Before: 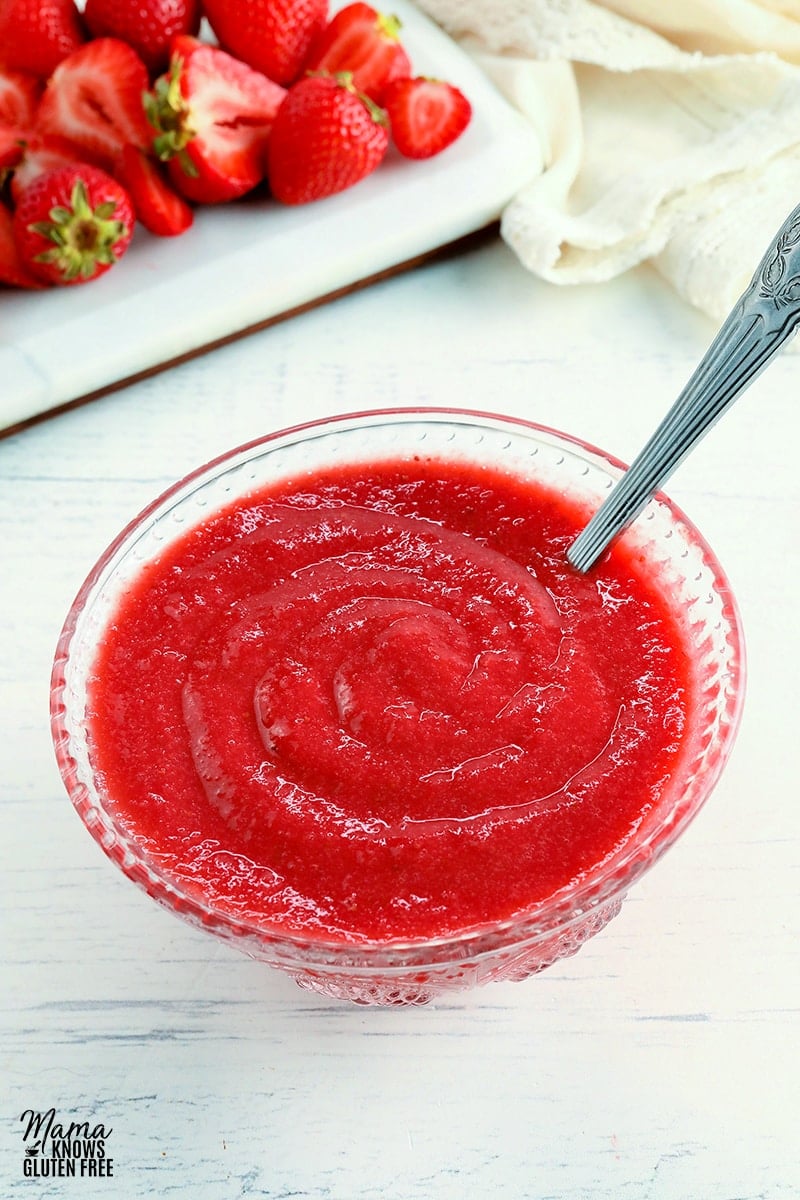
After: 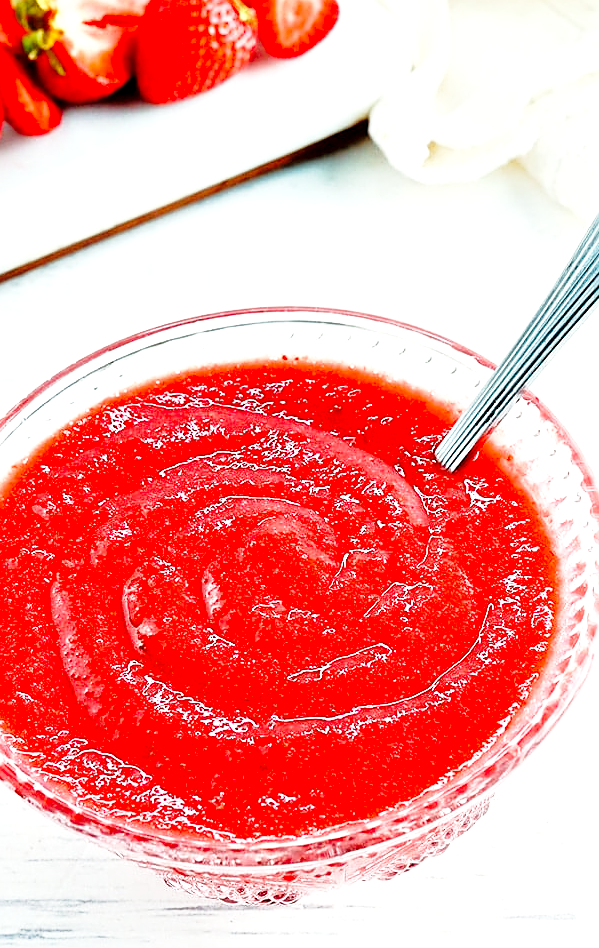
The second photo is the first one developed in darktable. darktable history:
sharpen: on, module defaults
local contrast: mode bilateral grid, contrast 20, coarseness 19, detail 163%, midtone range 0.2
base curve: curves: ch0 [(0, 0) (0.028, 0.03) (0.121, 0.232) (0.46, 0.748) (0.859, 0.968) (1, 1)], preserve colors none
contrast brightness saturation: saturation 0.132
crop: left 16.545%, top 8.438%, right 8.523%, bottom 12.529%
exposure: black level correction 0.003, exposure 0.383 EV, compensate highlight preservation false
